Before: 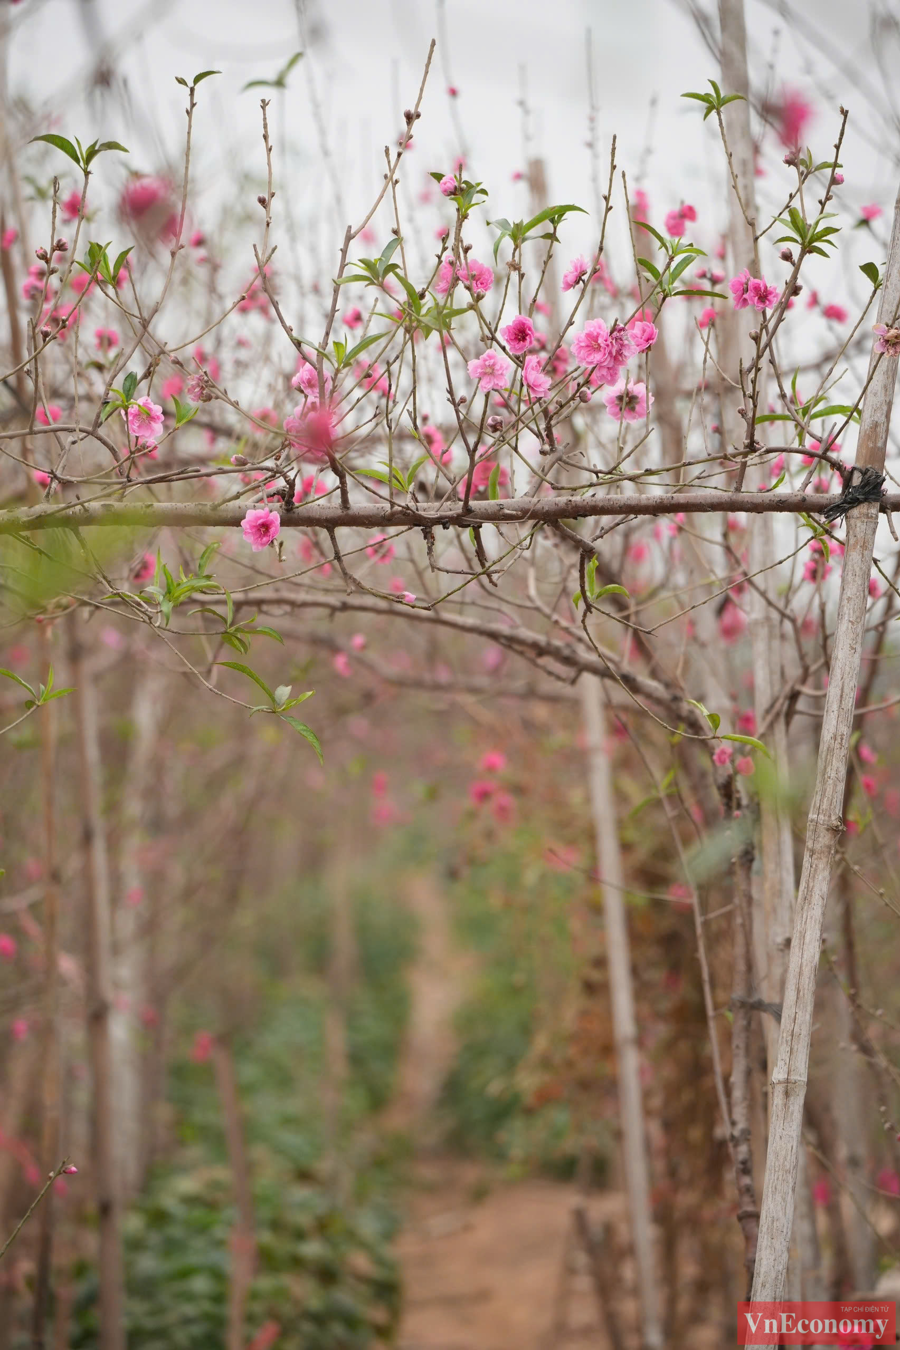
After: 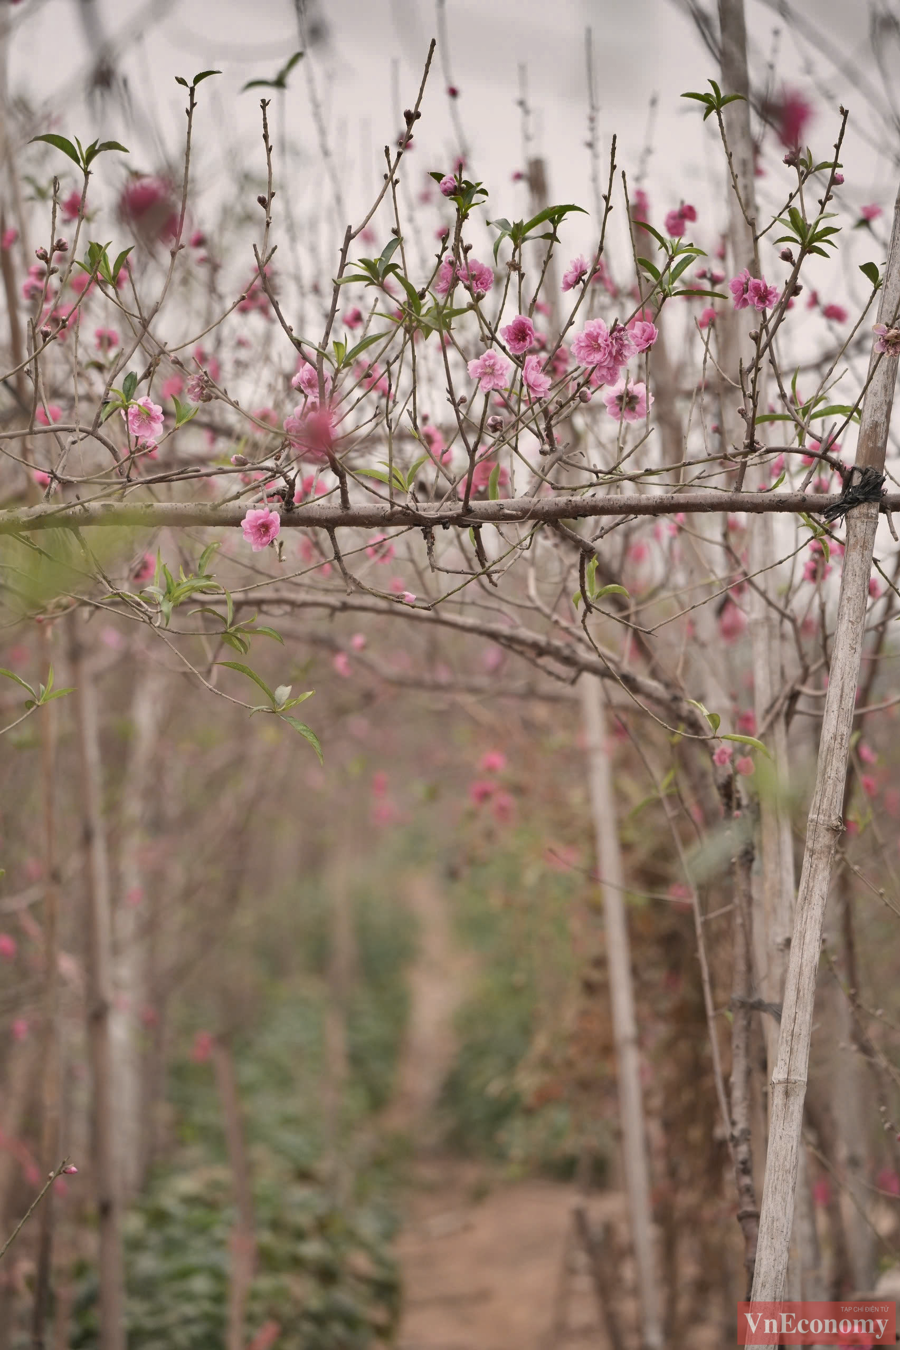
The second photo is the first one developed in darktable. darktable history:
shadows and highlights: shadows 60, highlights -60.23, soften with gaussian
color correction: highlights a* 5.59, highlights b* 5.24, saturation 0.68
